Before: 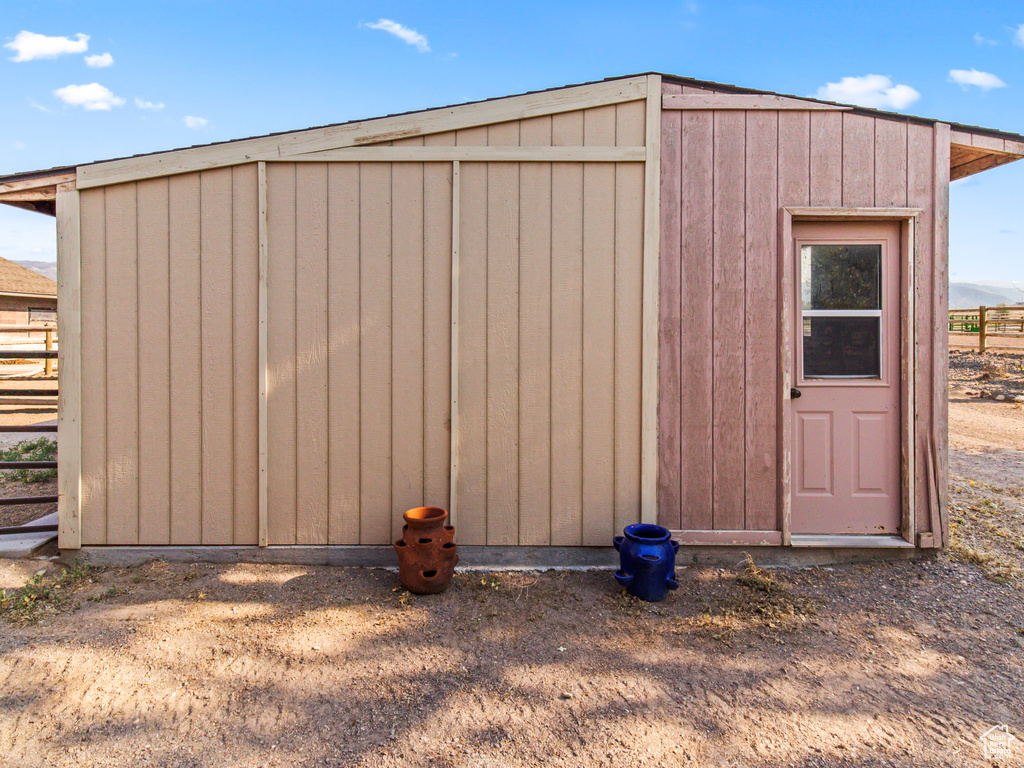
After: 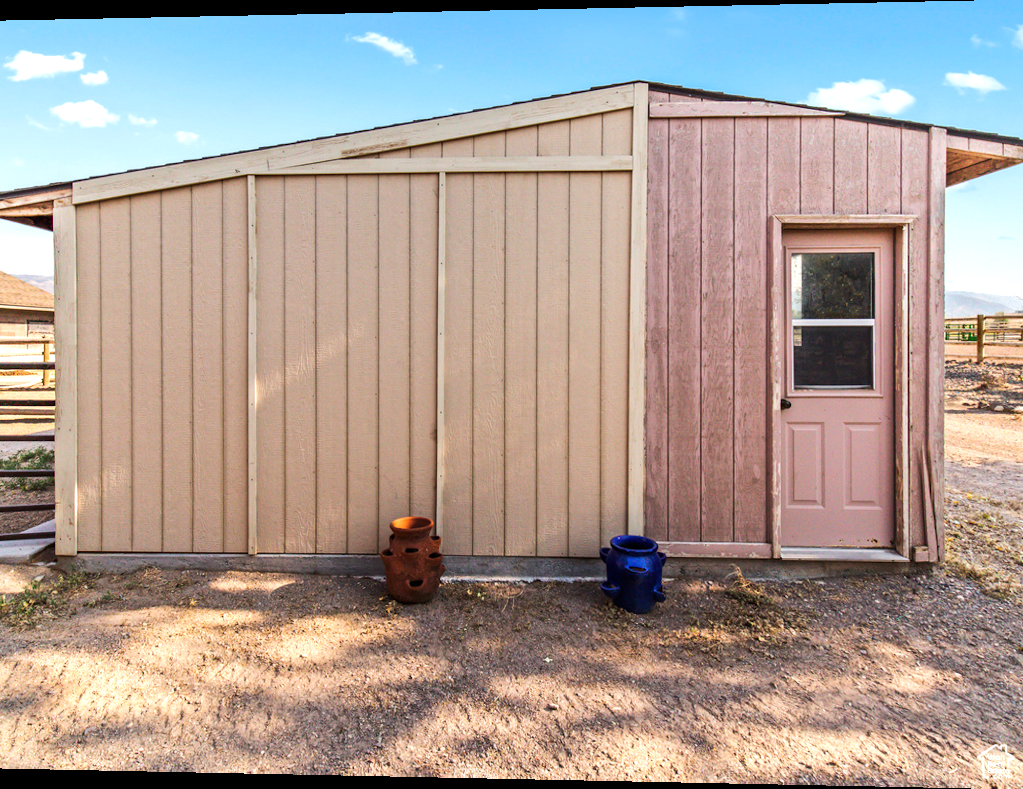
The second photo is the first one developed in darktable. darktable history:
tone equalizer: -8 EV -0.417 EV, -7 EV -0.389 EV, -6 EV -0.333 EV, -5 EV -0.222 EV, -3 EV 0.222 EV, -2 EV 0.333 EV, -1 EV 0.389 EV, +0 EV 0.417 EV, edges refinement/feathering 500, mask exposure compensation -1.57 EV, preserve details no
rotate and perspective: lens shift (horizontal) -0.055, automatic cropping off
